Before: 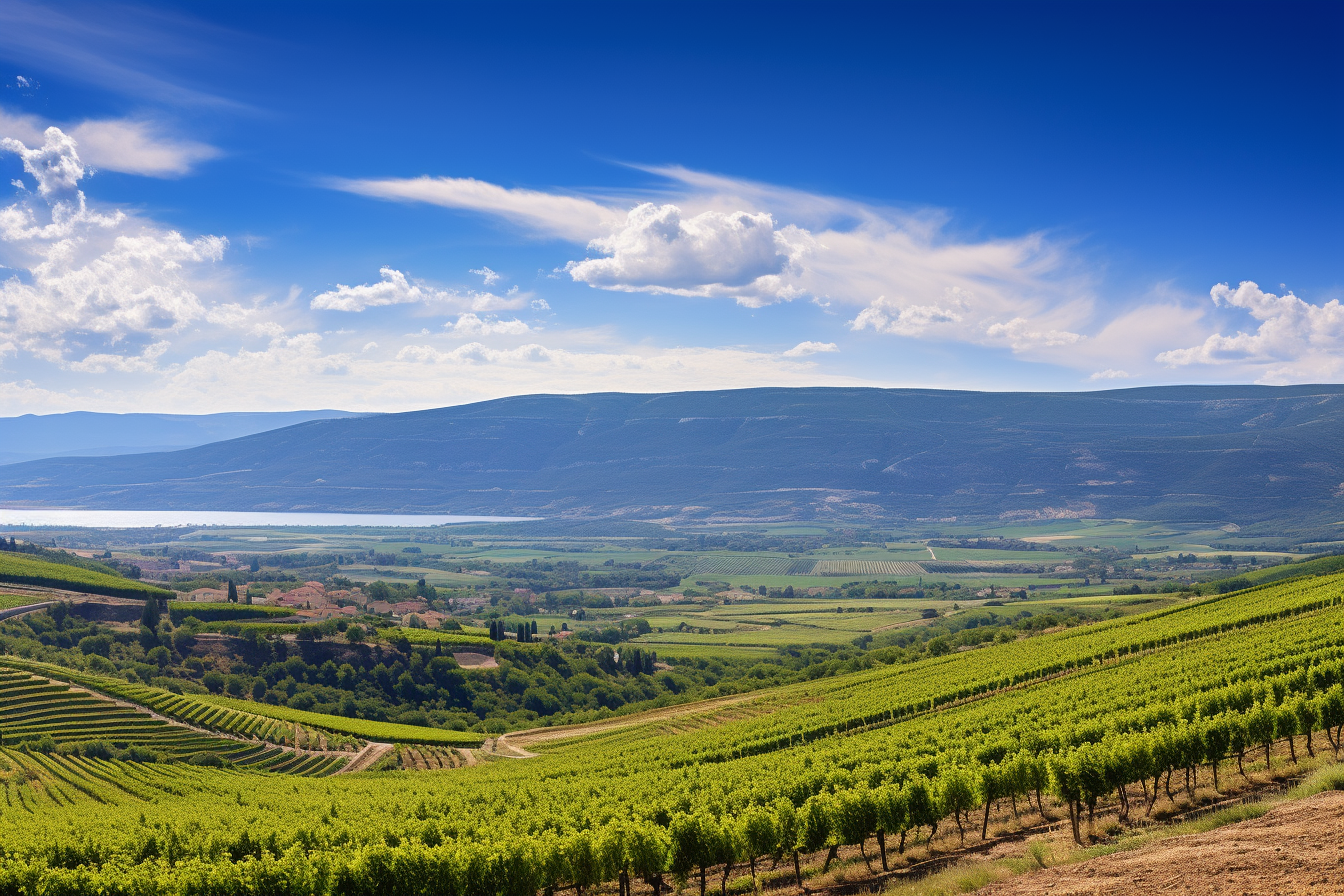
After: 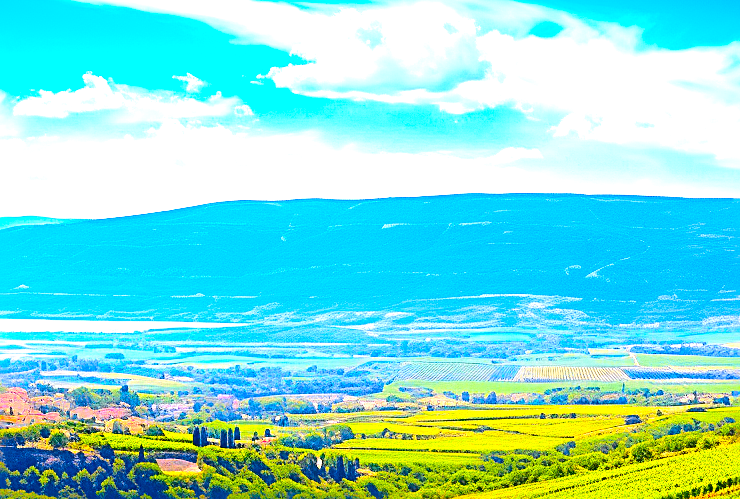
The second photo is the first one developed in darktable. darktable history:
tone curve: curves: ch0 [(0, 0.01) (0.097, 0.07) (0.204, 0.173) (0.447, 0.517) (0.539, 0.624) (0.733, 0.791) (0.879, 0.898) (1, 0.98)]; ch1 [(0, 0) (0.393, 0.415) (0.447, 0.448) (0.485, 0.494) (0.523, 0.509) (0.545, 0.541) (0.574, 0.561) (0.648, 0.674) (1, 1)]; ch2 [(0, 0) (0.369, 0.388) (0.449, 0.431) (0.499, 0.5) (0.521, 0.51) (0.53, 0.54) (0.564, 0.569) (0.674, 0.735) (1, 1)], color space Lab, independent channels, preserve colors none
crop and rotate: left 22.103%, top 21.664%, right 22.779%, bottom 22.547%
sharpen: radius 2.606, amount 0.684
exposure: black level correction 0, exposure 1.663 EV, compensate exposure bias true, compensate highlight preservation false
color correction: highlights a* 1.55, highlights b* -1.79, saturation 2.47
